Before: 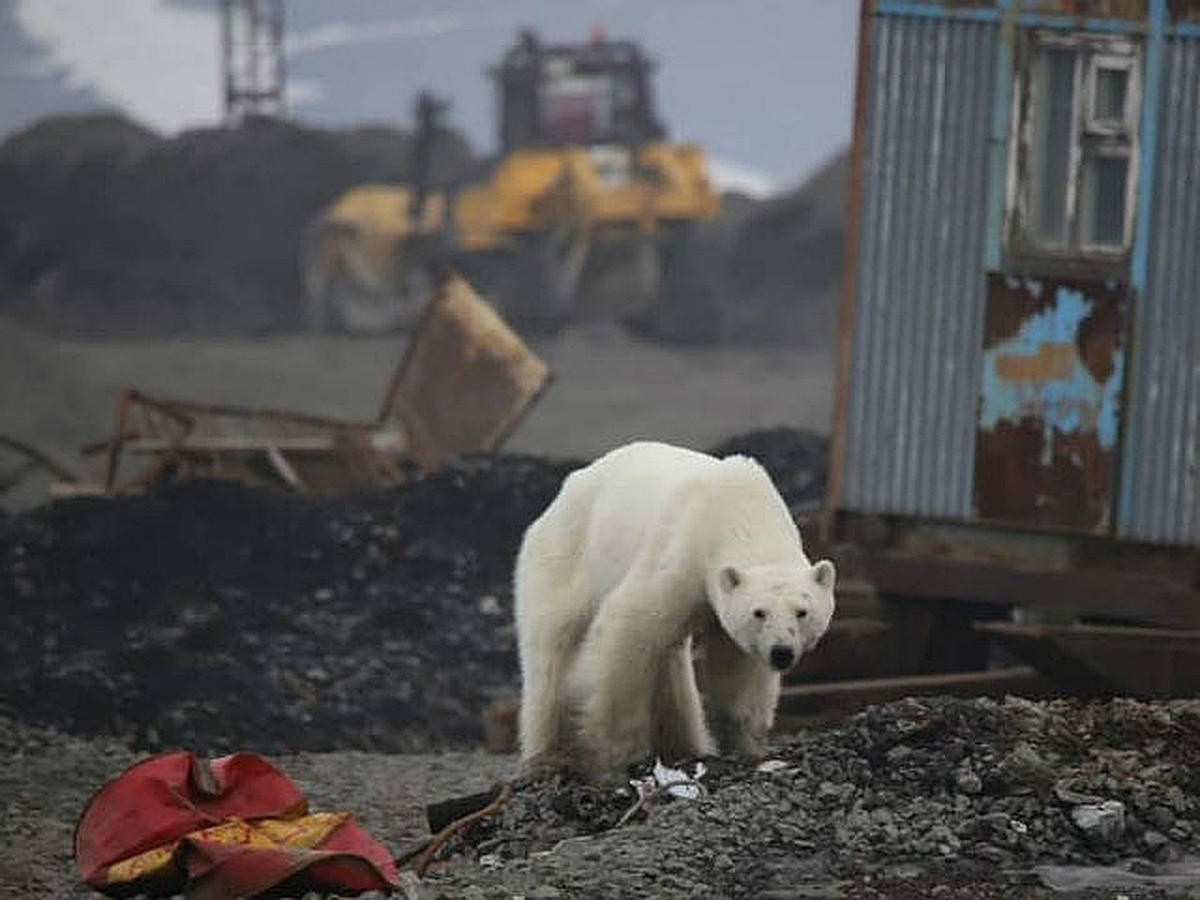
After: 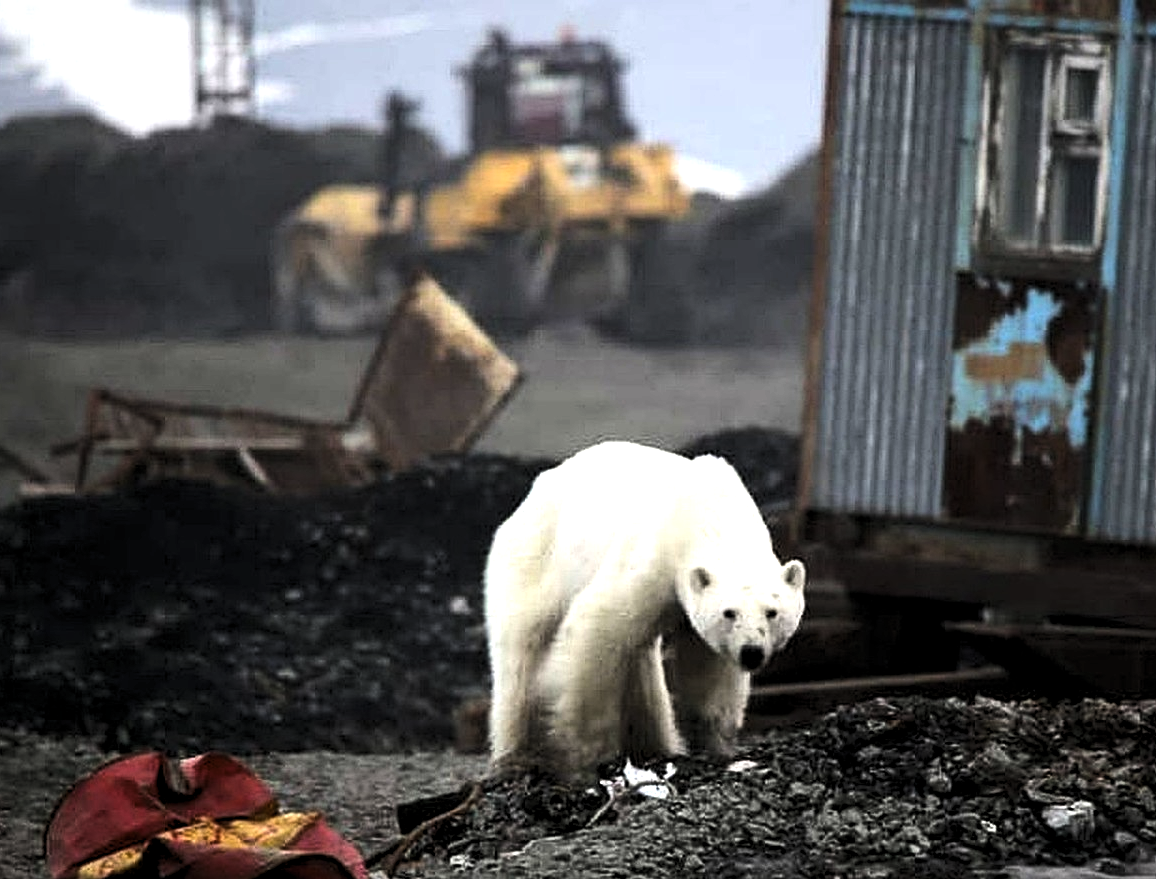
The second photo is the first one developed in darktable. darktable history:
crop and rotate: left 2.536%, right 1.107%, bottom 2.246%
levels: levels [0.055, 0.477, 0.9]
tone equalizer: -8 EV -1.08 EV, -7 EV -1.01 EV, -6 EV -0.867 EV, -5 EV -0.578 EV, -3 EV 0.578 EV, -2 EV 0.867 EV, -1 EV 1.01 EV, +0 EV 1.08 EV, edges refinement/feathering 500, mask exposure compensation -1.57 EV, preserve details no
